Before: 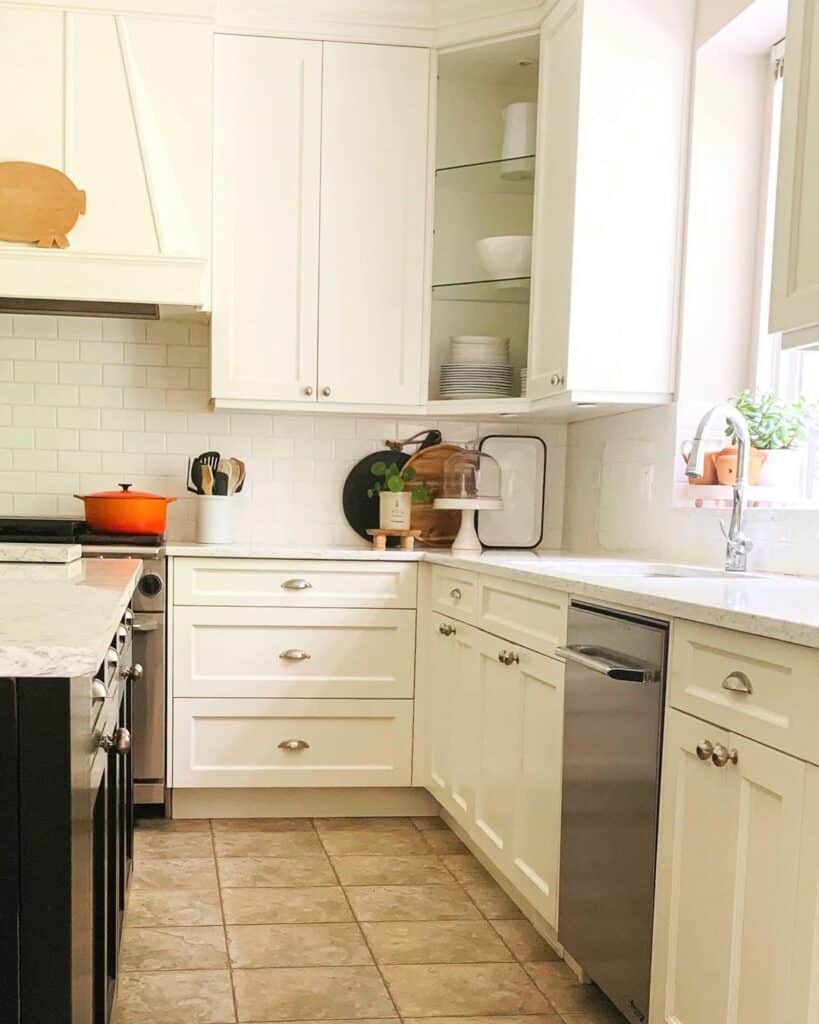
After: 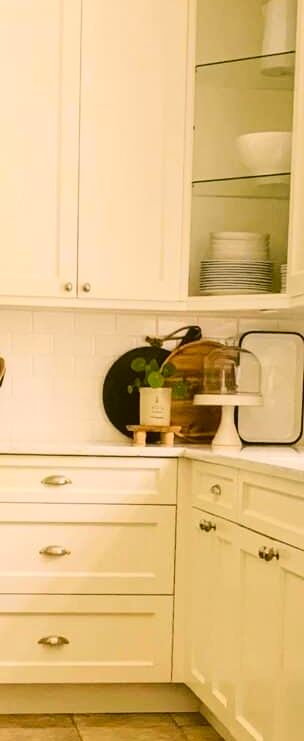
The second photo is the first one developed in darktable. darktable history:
exposure: exposure -0.157 EV, compensate highlight preservation false
tone curve: curves: ch0 [(0, 0) (0.037, 0.025) (0.131, 0.093) (0.275, 0.256) (0.476, 0.517) (0.607, 0.667) (0.691, 0.745) (0.789, 0.836) (0.911, 0.925) (0.997, 0.995)]; ch1 [(0, 0) (0.301, 0.3) (0.444, 0.45) (0.493, 0.495) (0.507, 0.503) (0.534, 0.533) (0.582, 0.58) (0.658, 0.693) (0.746, 0.77) (1, 1)]; ch2 [(0, 0) (0.246, 0.233) (0.36, 0.352) (0.415, 0.418) (0.476, 0.492) (0.502, 0.504) (0.525, 0.518) (0.539, 0.544) (0.586, 0.602) (0.634, 0.651) (0.706, 0.727) (0.853, 0.852) (1, 0.951)], color space Lab, independent channels, preserve colors none
tone equalizer: on, module defaults
crop and rotate: left 29.422%, top 10.223%, right 33.452%, bottom 17.331%
color correction: highlights a* 8.67, highlights b* 15.79, shadows a* -0.602, shadows b* 25.72
